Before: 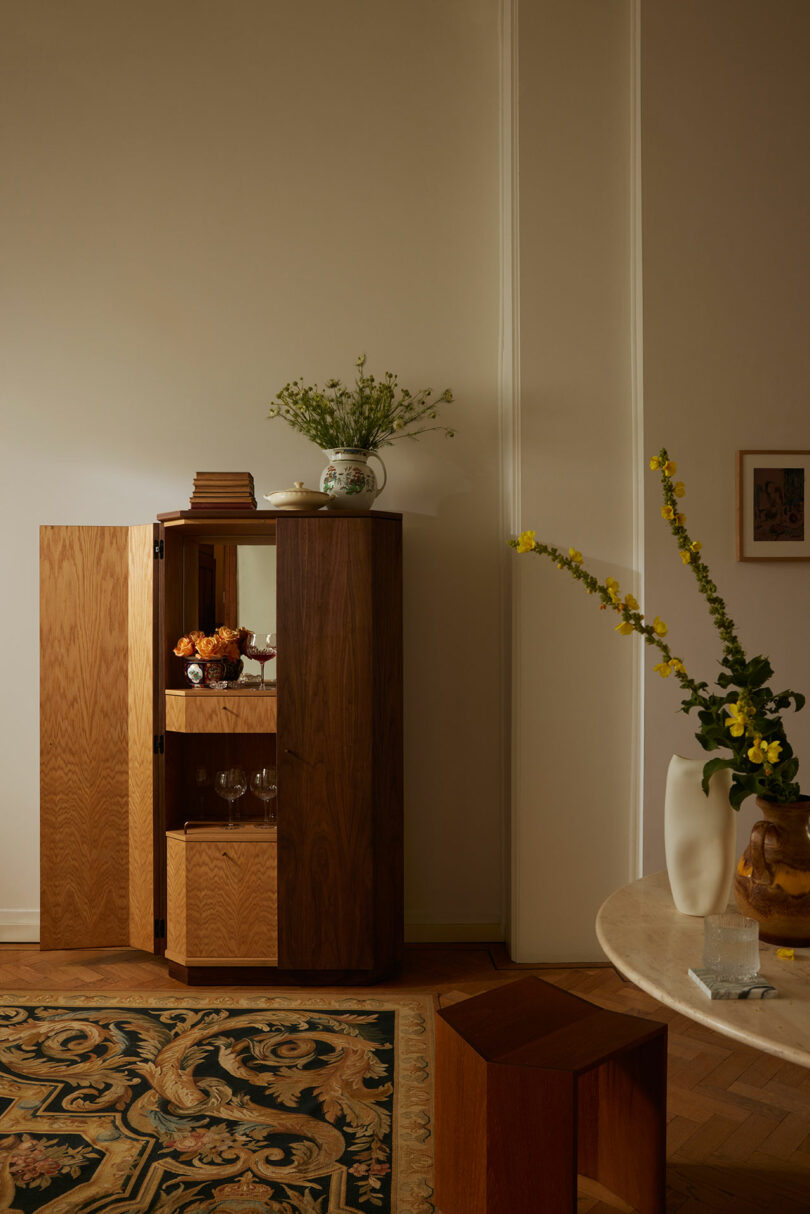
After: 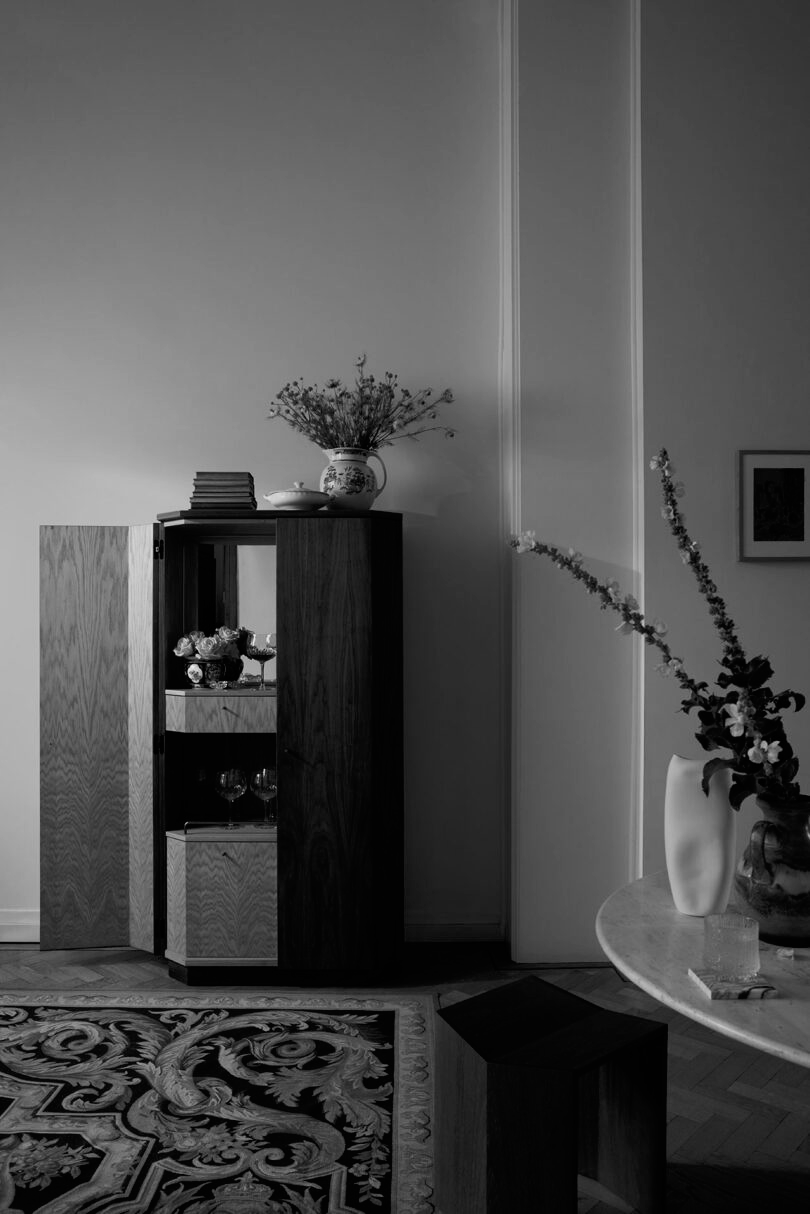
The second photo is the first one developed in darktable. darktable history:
monochrome: a -71.75, b 75.82
tone curve: curves: ch0 [(0, 0) (0.118, 0.034) (0.182, 0.124) (0.265, 0.214) (0.504, 0.508) (0.783, 0.825) (1, 1)], color space Lab, linked channels, preserve colors none
